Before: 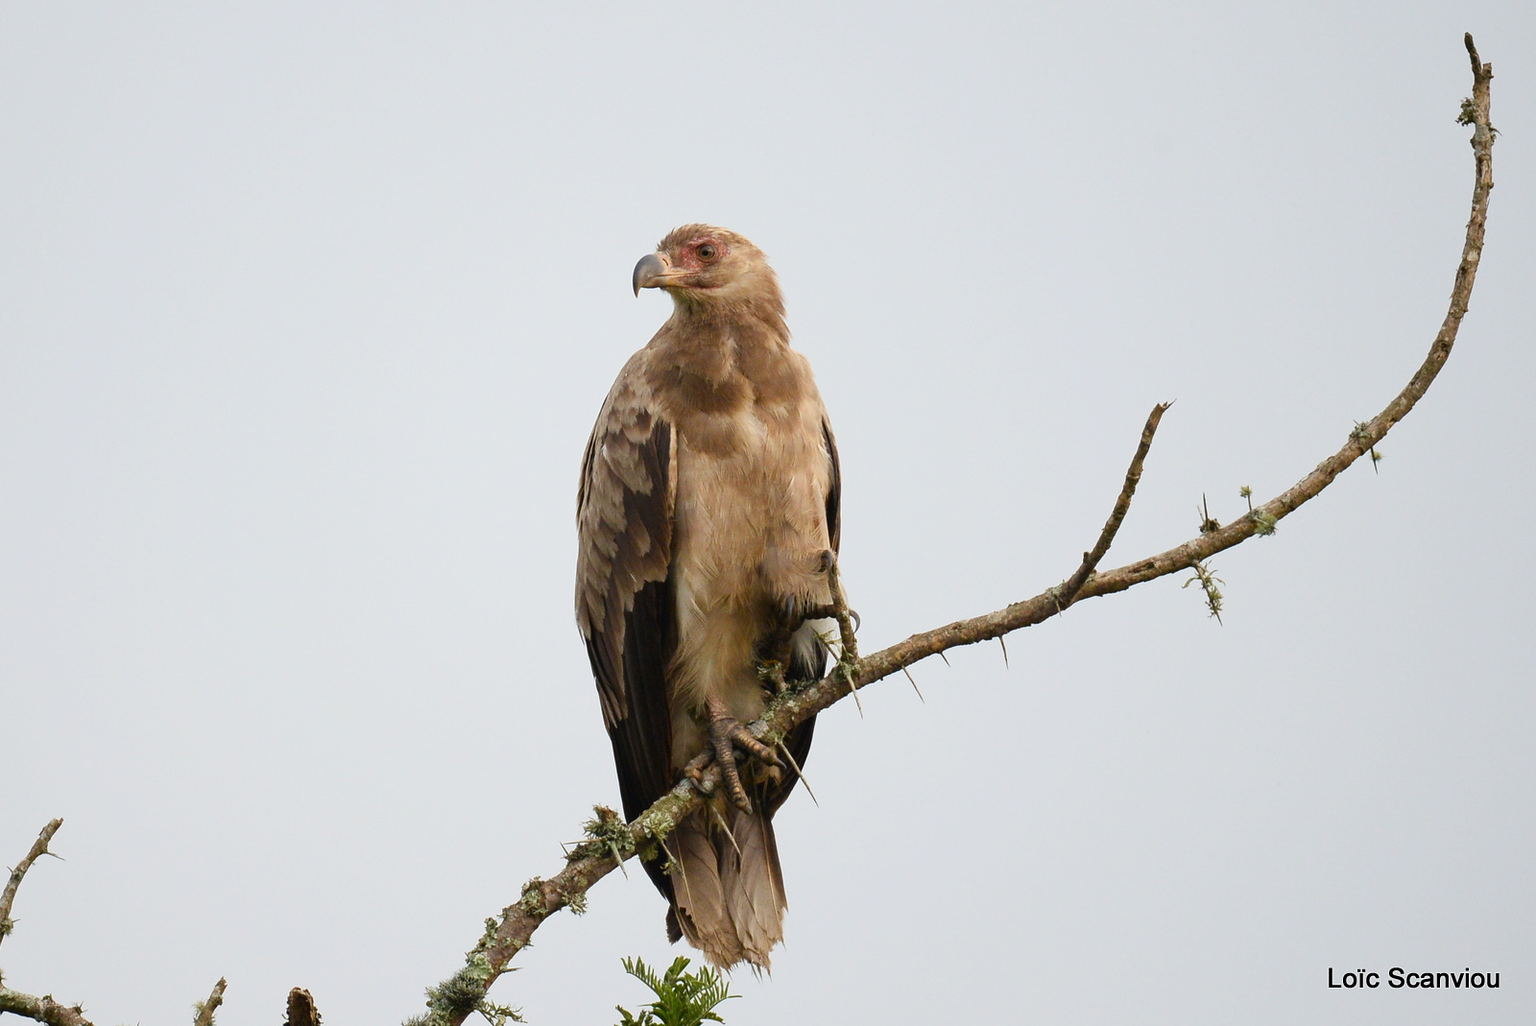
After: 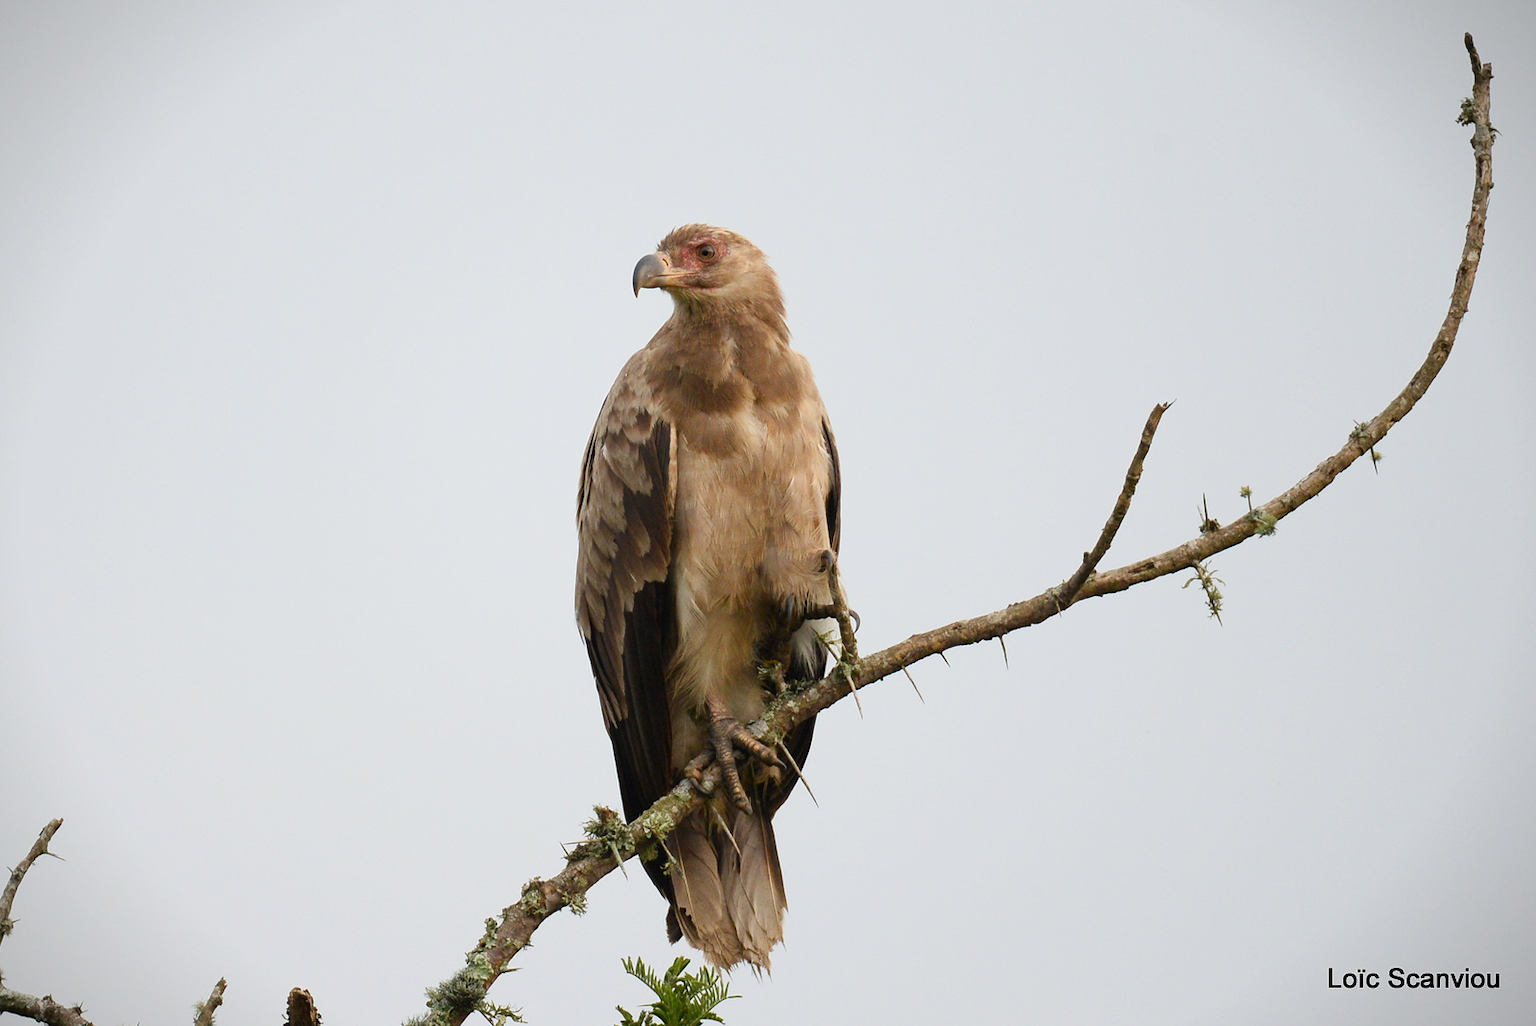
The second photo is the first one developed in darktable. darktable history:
vignetting: fall-off start 97.13%, width/height ratio 1.183
